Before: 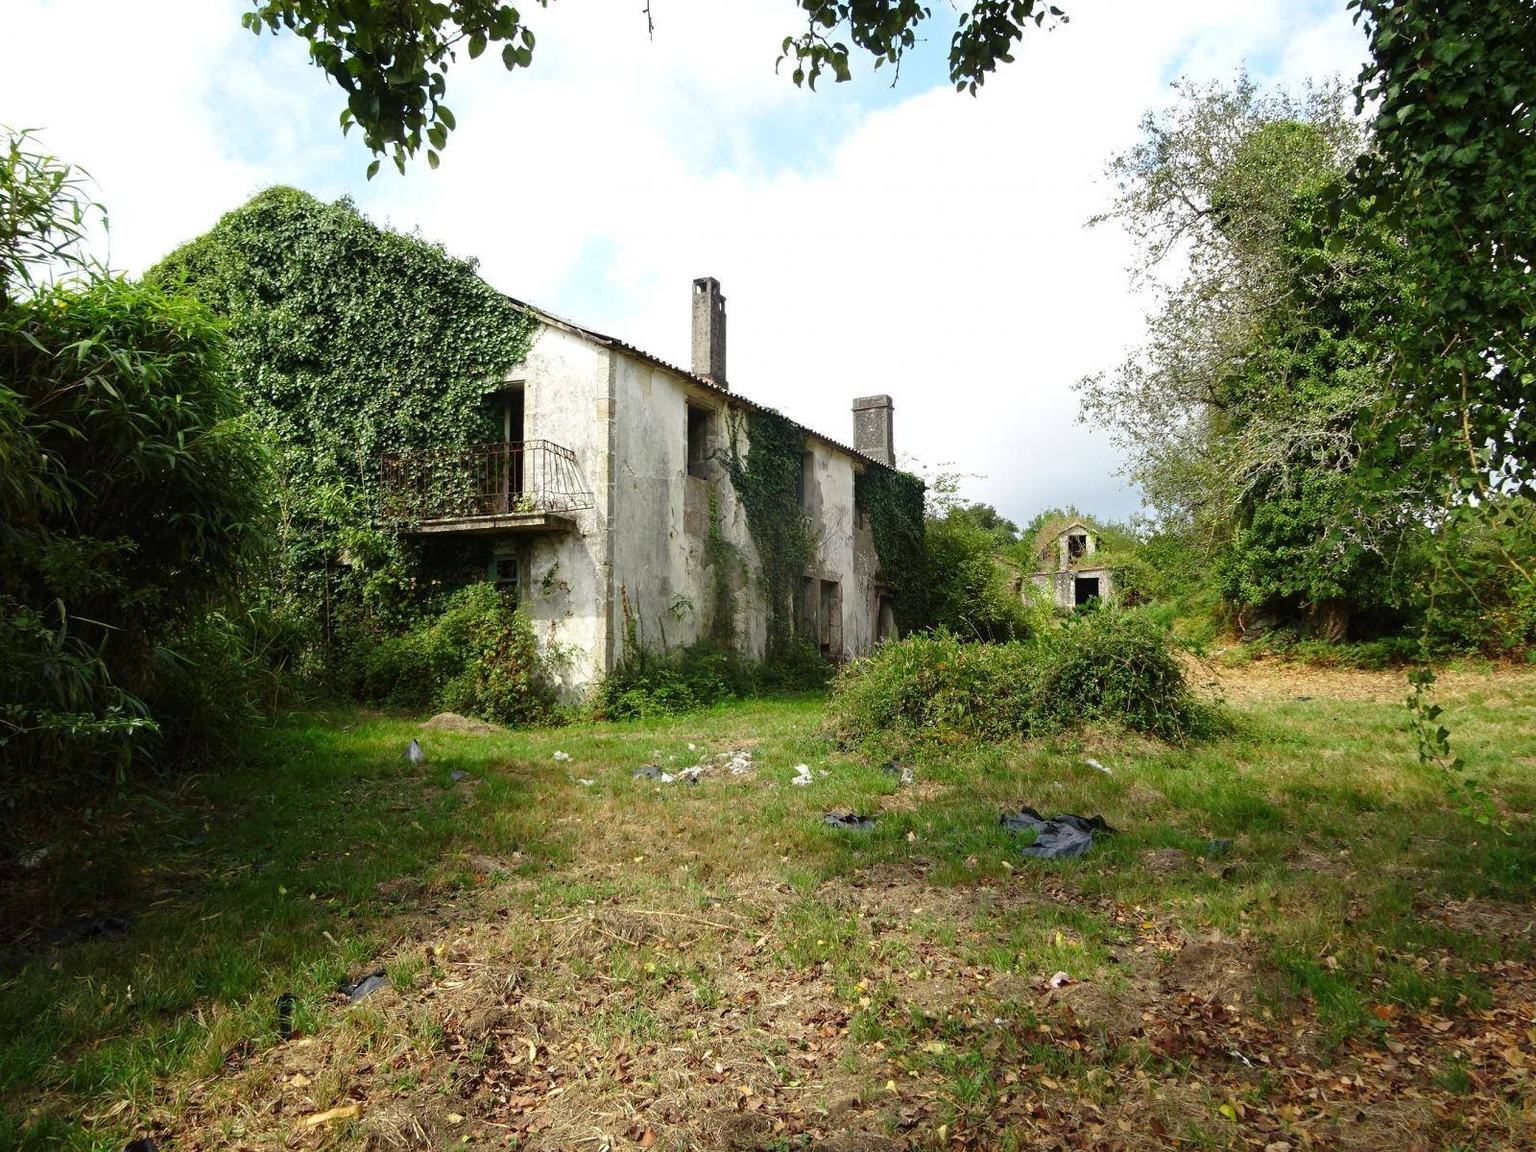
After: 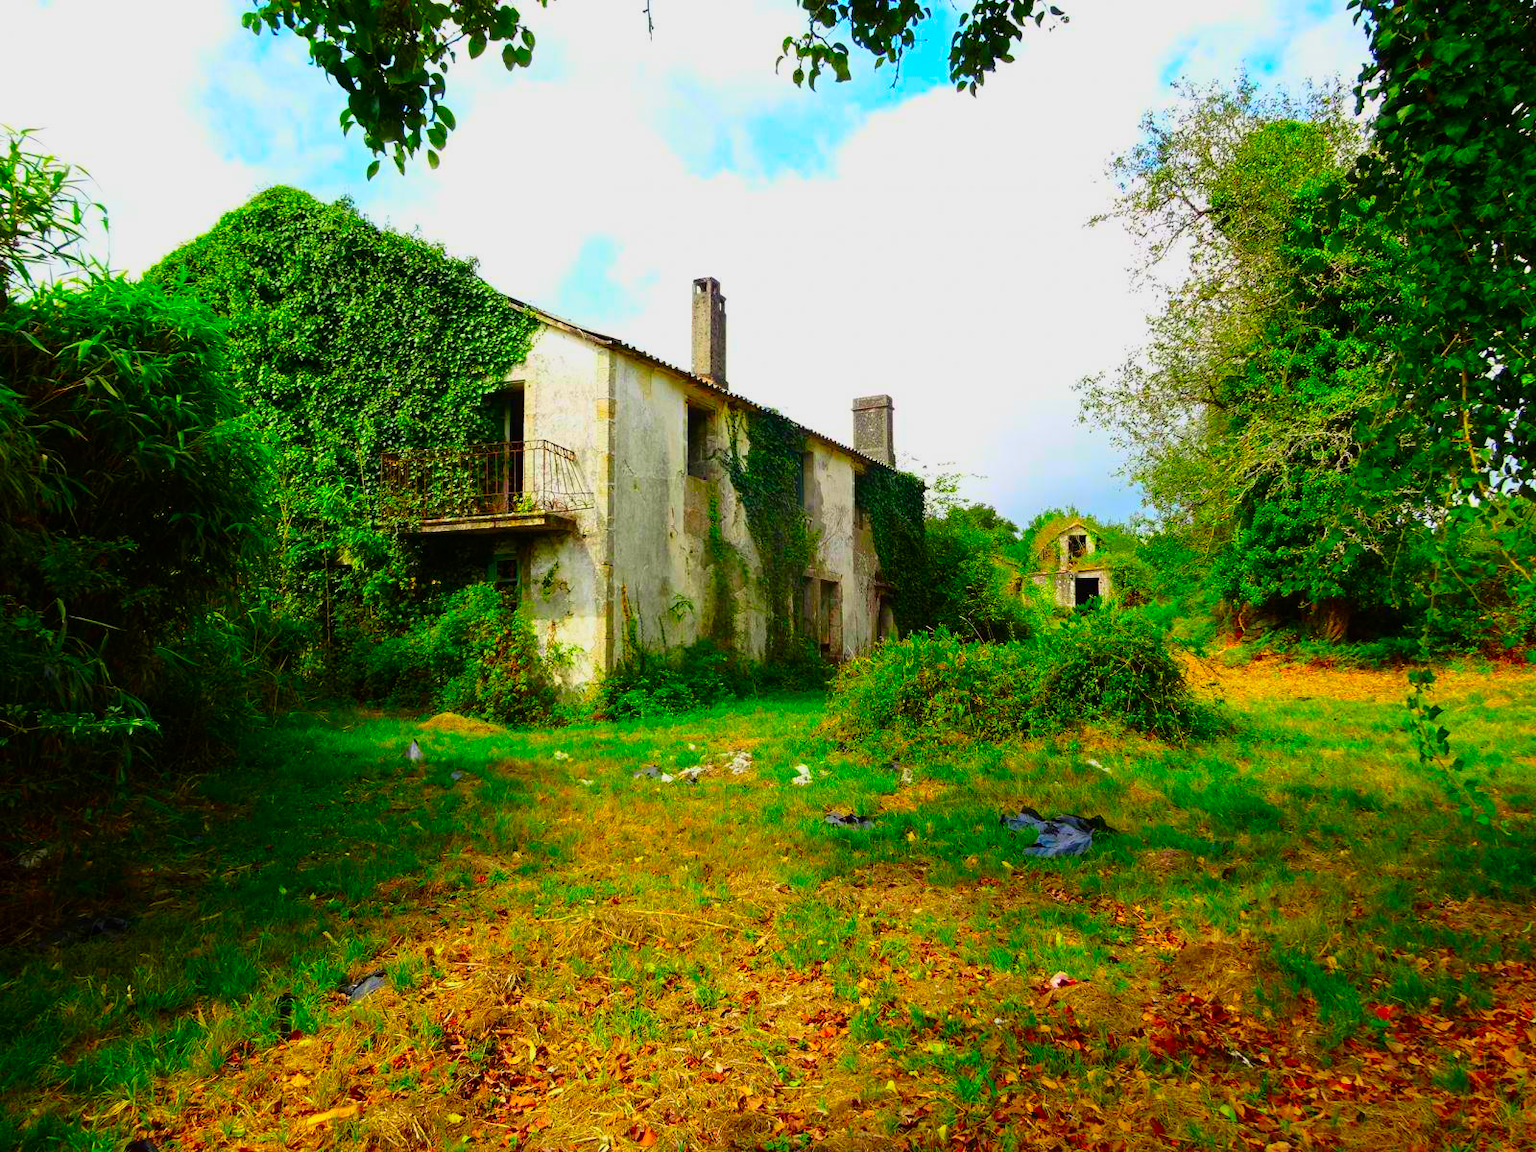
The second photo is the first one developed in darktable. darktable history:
color correction: saturation 3
filmic rgb: black relative exposure -11.35 EV, white relative exposure 3.22 EV, hardness 6.76, color science v6 (2022)
